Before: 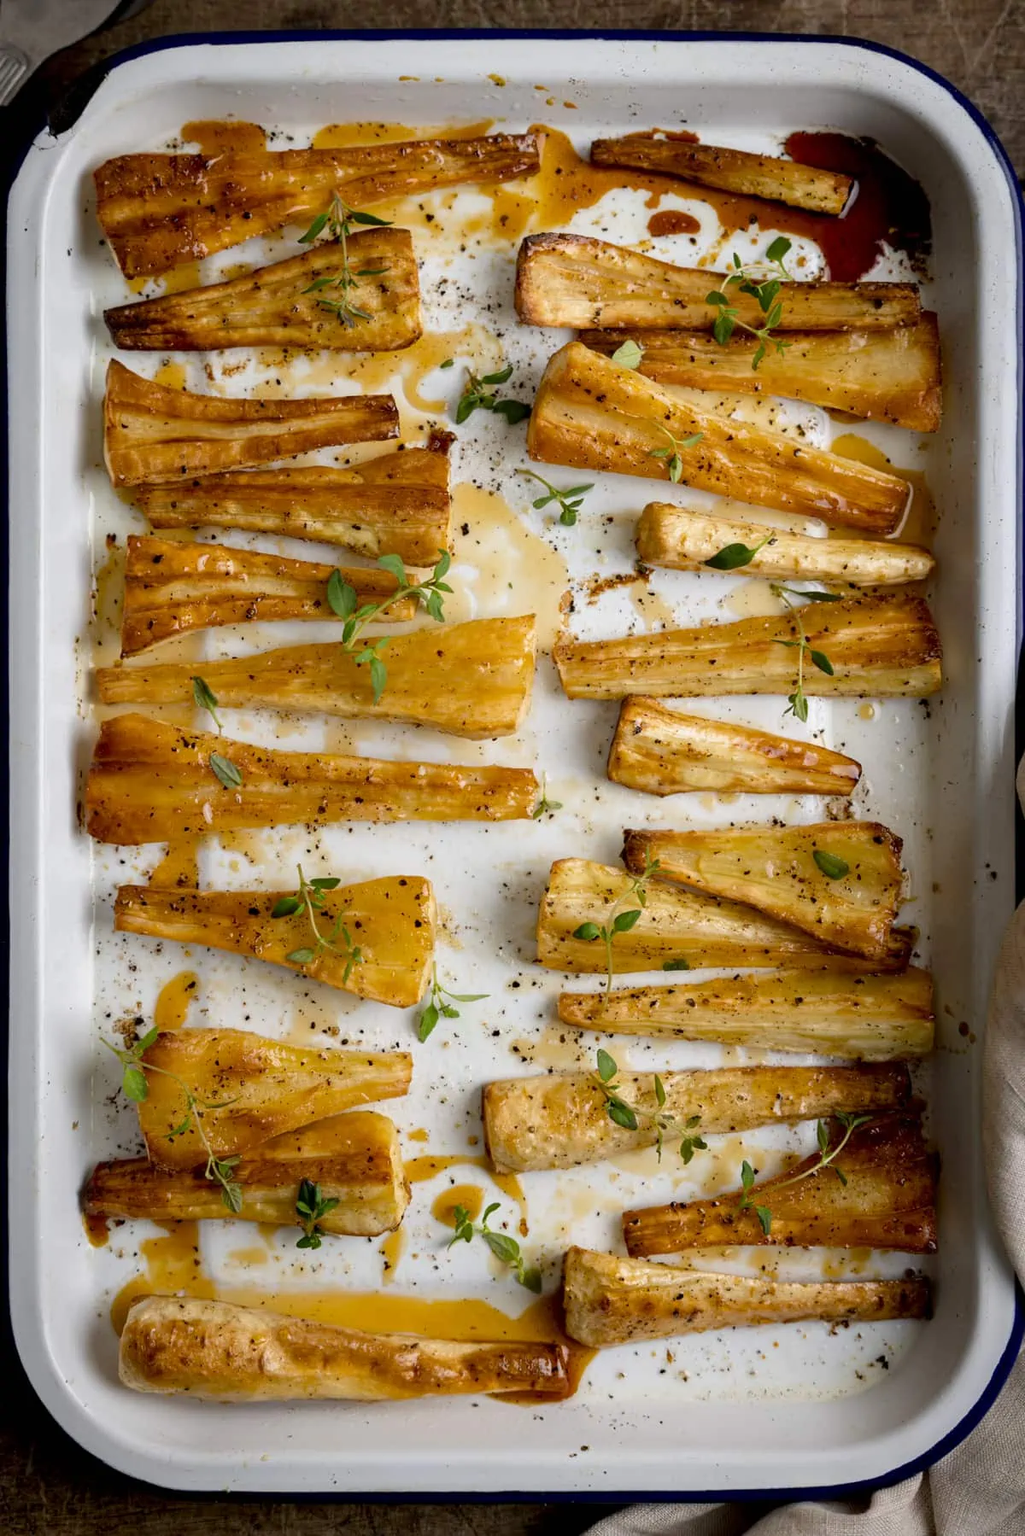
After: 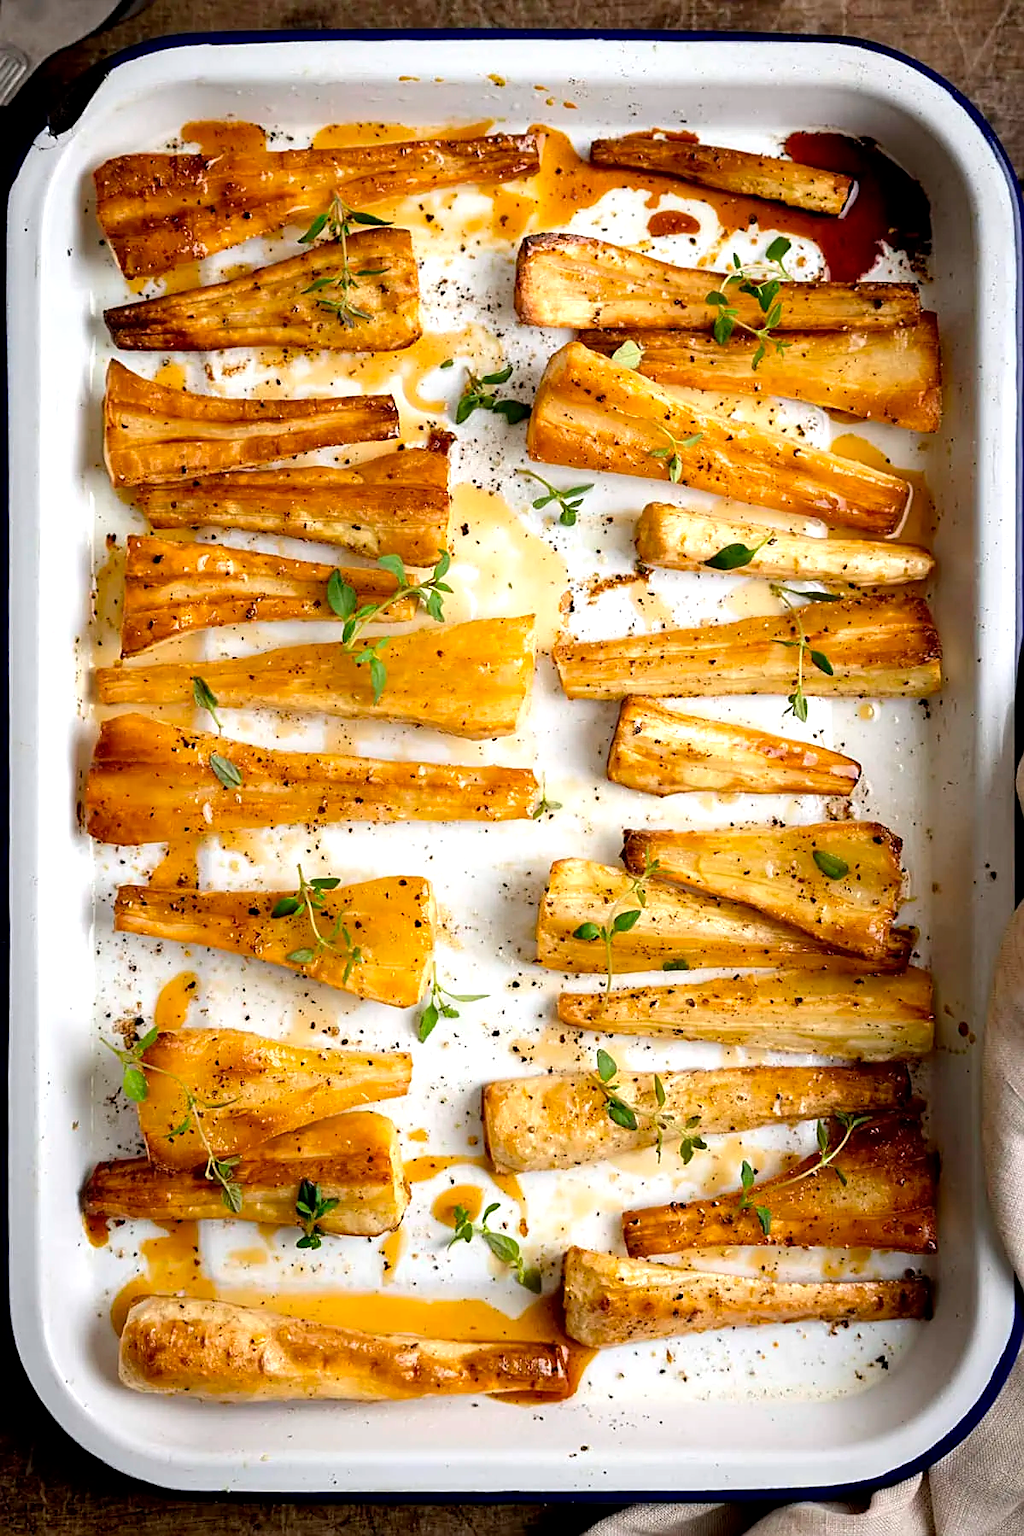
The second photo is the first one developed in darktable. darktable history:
sharpen: on, module defaults
exposure: exposure 0.6 EV, compensate highlight preservation false
